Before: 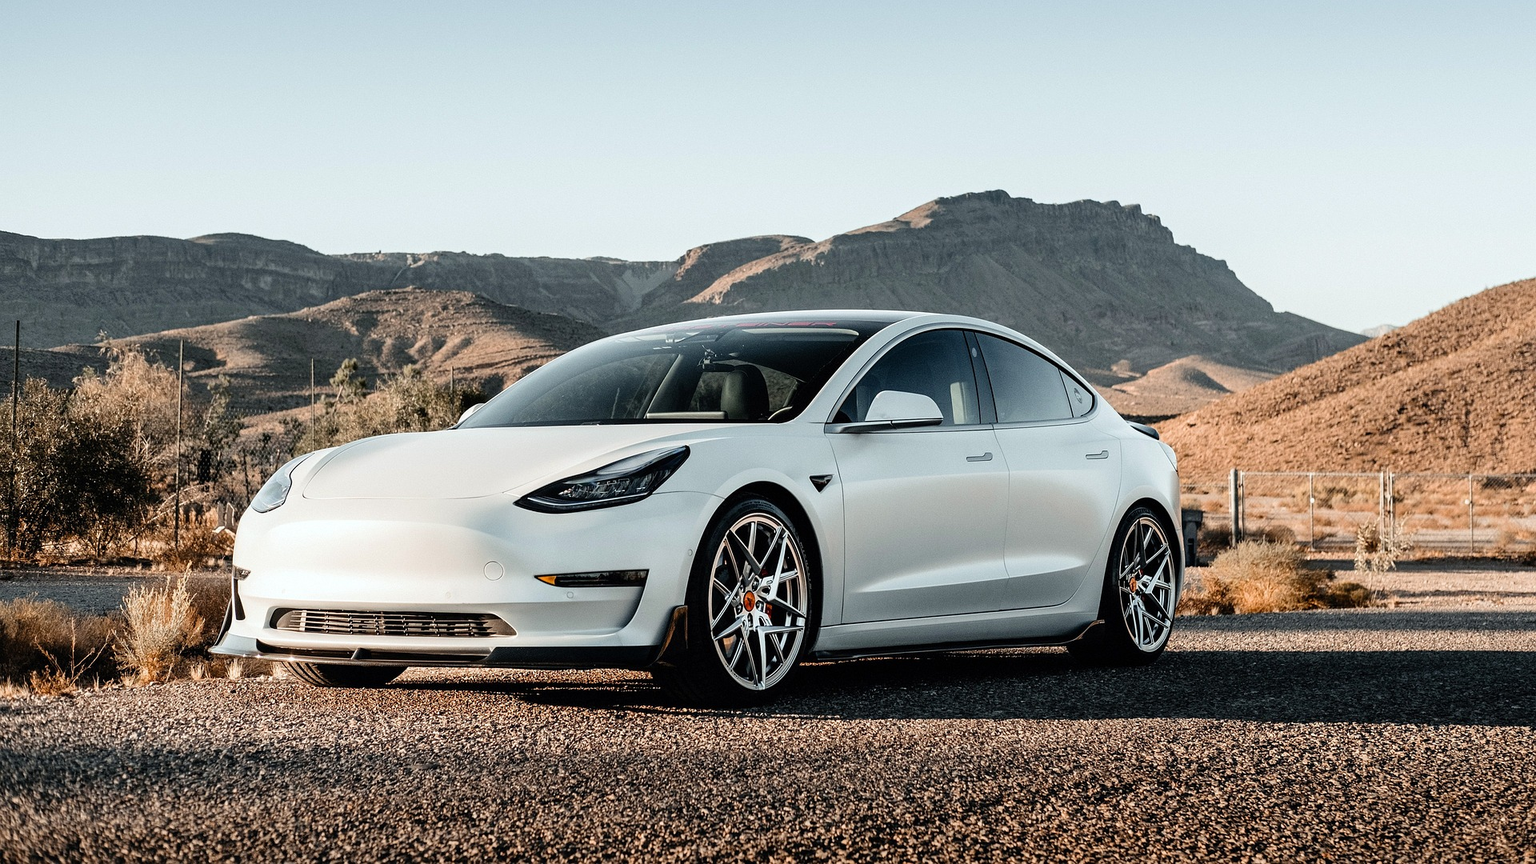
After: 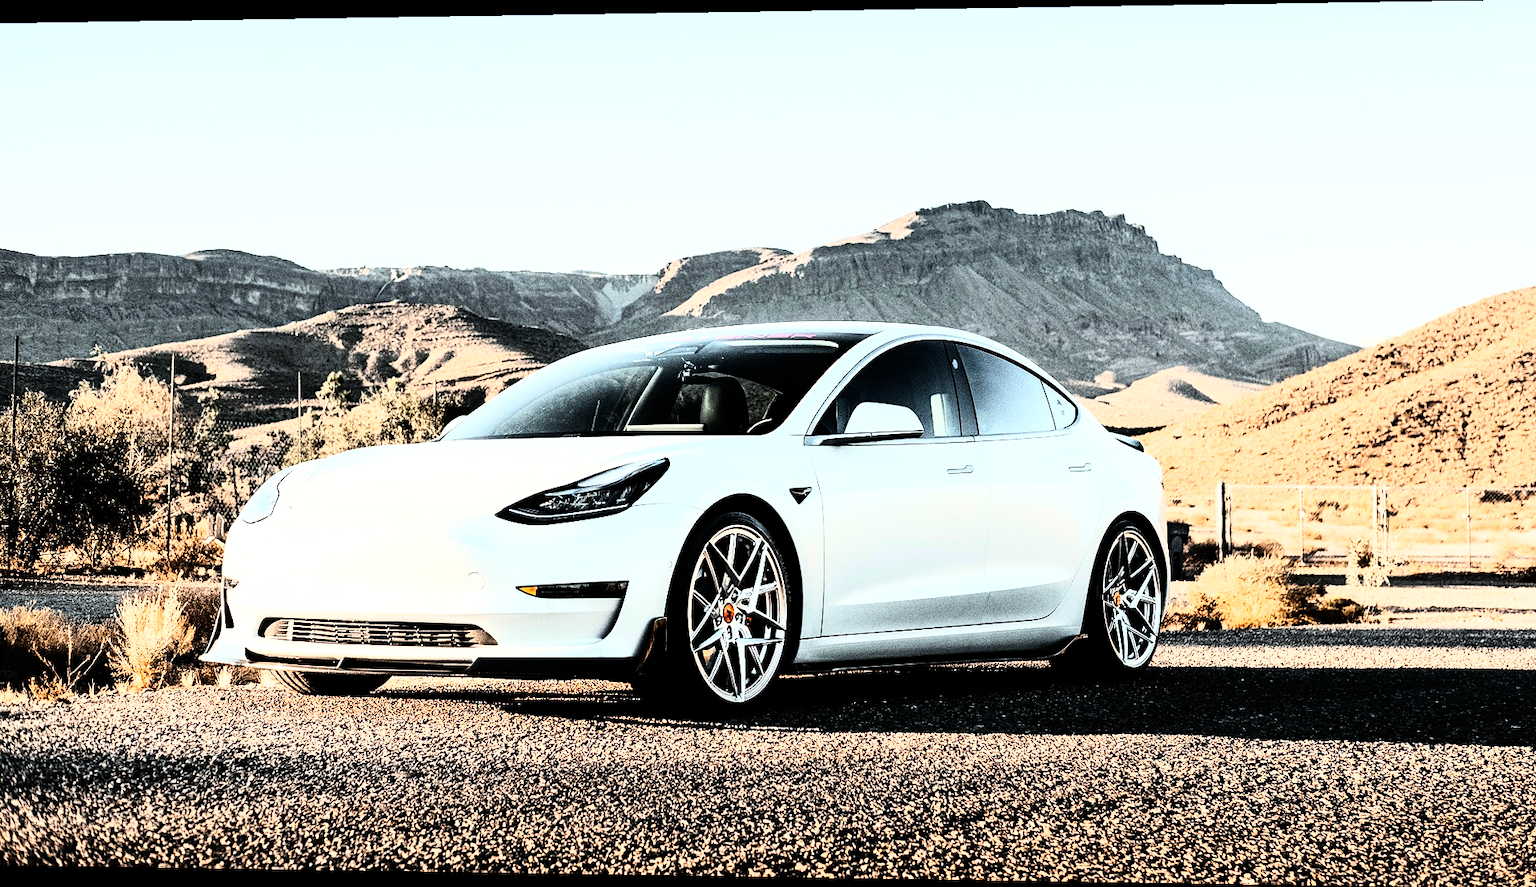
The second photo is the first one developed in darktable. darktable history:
tone equalizer: -8 EV -0.75 EV, -7 EV -0.7 EV, -6 EV -0.6 EV, -5 EV -0.4 EV, -3 EV 0.4 EV, -2 EV 0.6 EV, -1 EV 0.7 EV, +0 EV 0.75 EV, edges refinement/feathering 500, mask exposure compensation -1.57 EV, preserve details no
grain: coarseness 0.09 ISO, strength 40%
rotate and perspective: lens shift (horizontal) -0.055, automatic cropping off
rgb curve: curves: ch0 [(0, 0) (0.21, 0.15) (0.24, 0.21) (0.5, 0.75) (0.75, 0.96) (0.89, 0.99) (1, 1)]; ch1 [(0, 0.02) (0.21, 0.13) (0.25, 0.2) (0.5, 0.67) (0.75, 0.9) (0.89, 0.97) (1, 1)]; ch2 [(0, 0.02) (0.21, 0.13) (0.25, 0.2) (0.5, 0.67) (0.75, 0.9) (0.89, 0.97) (1, 1)], compensate middle gray true
